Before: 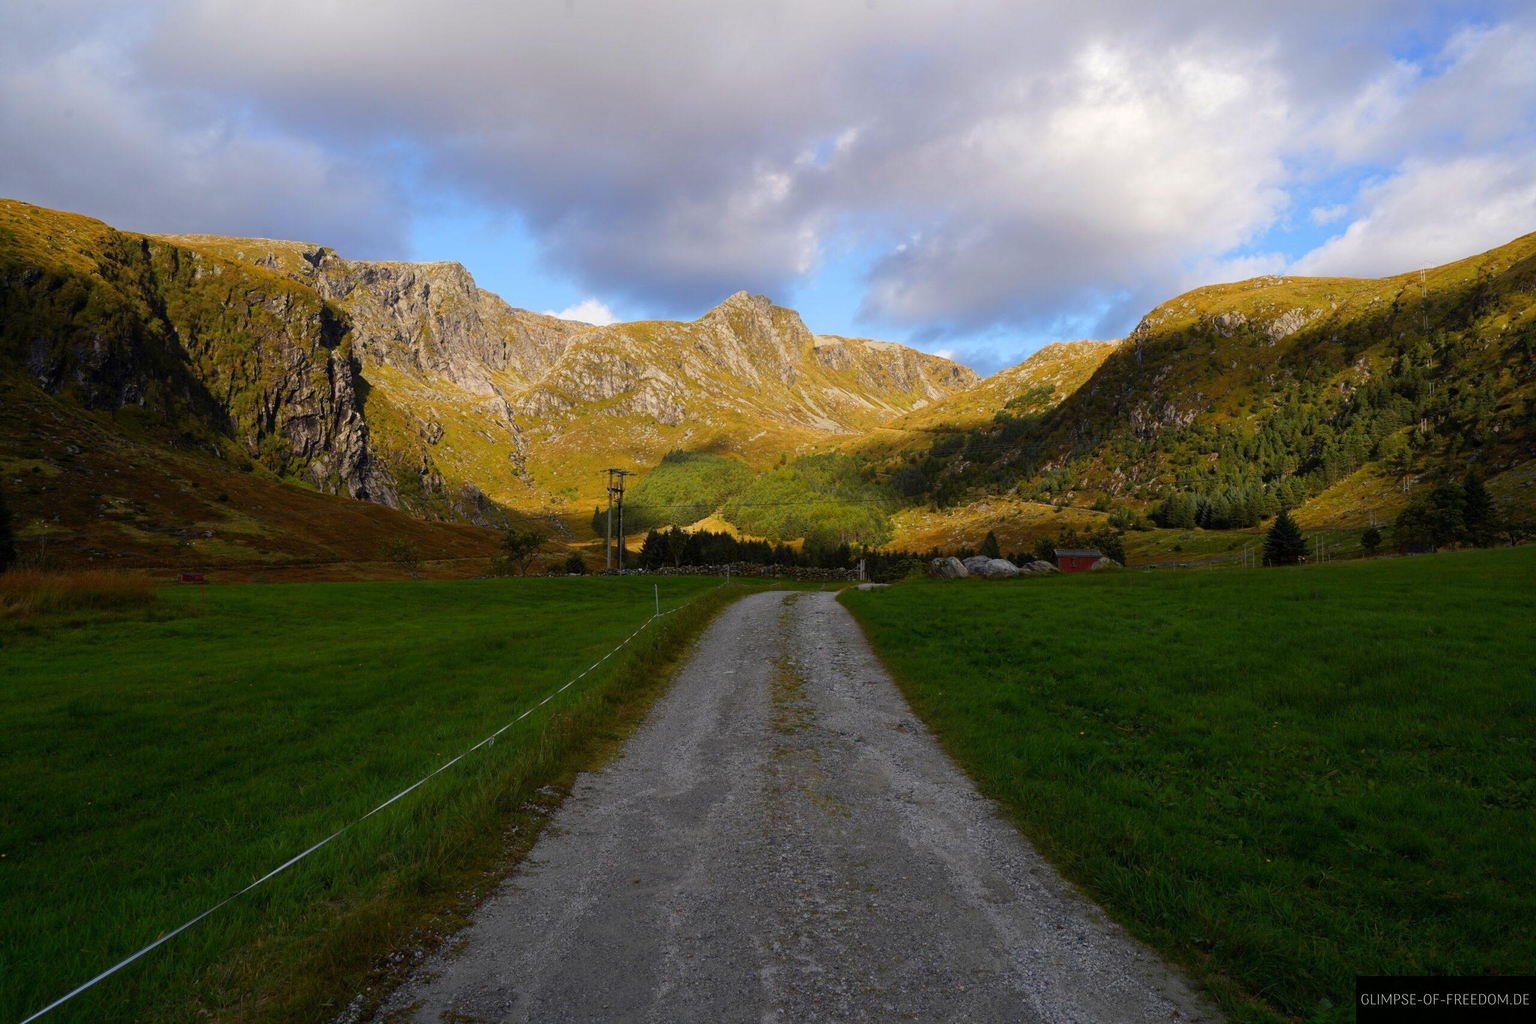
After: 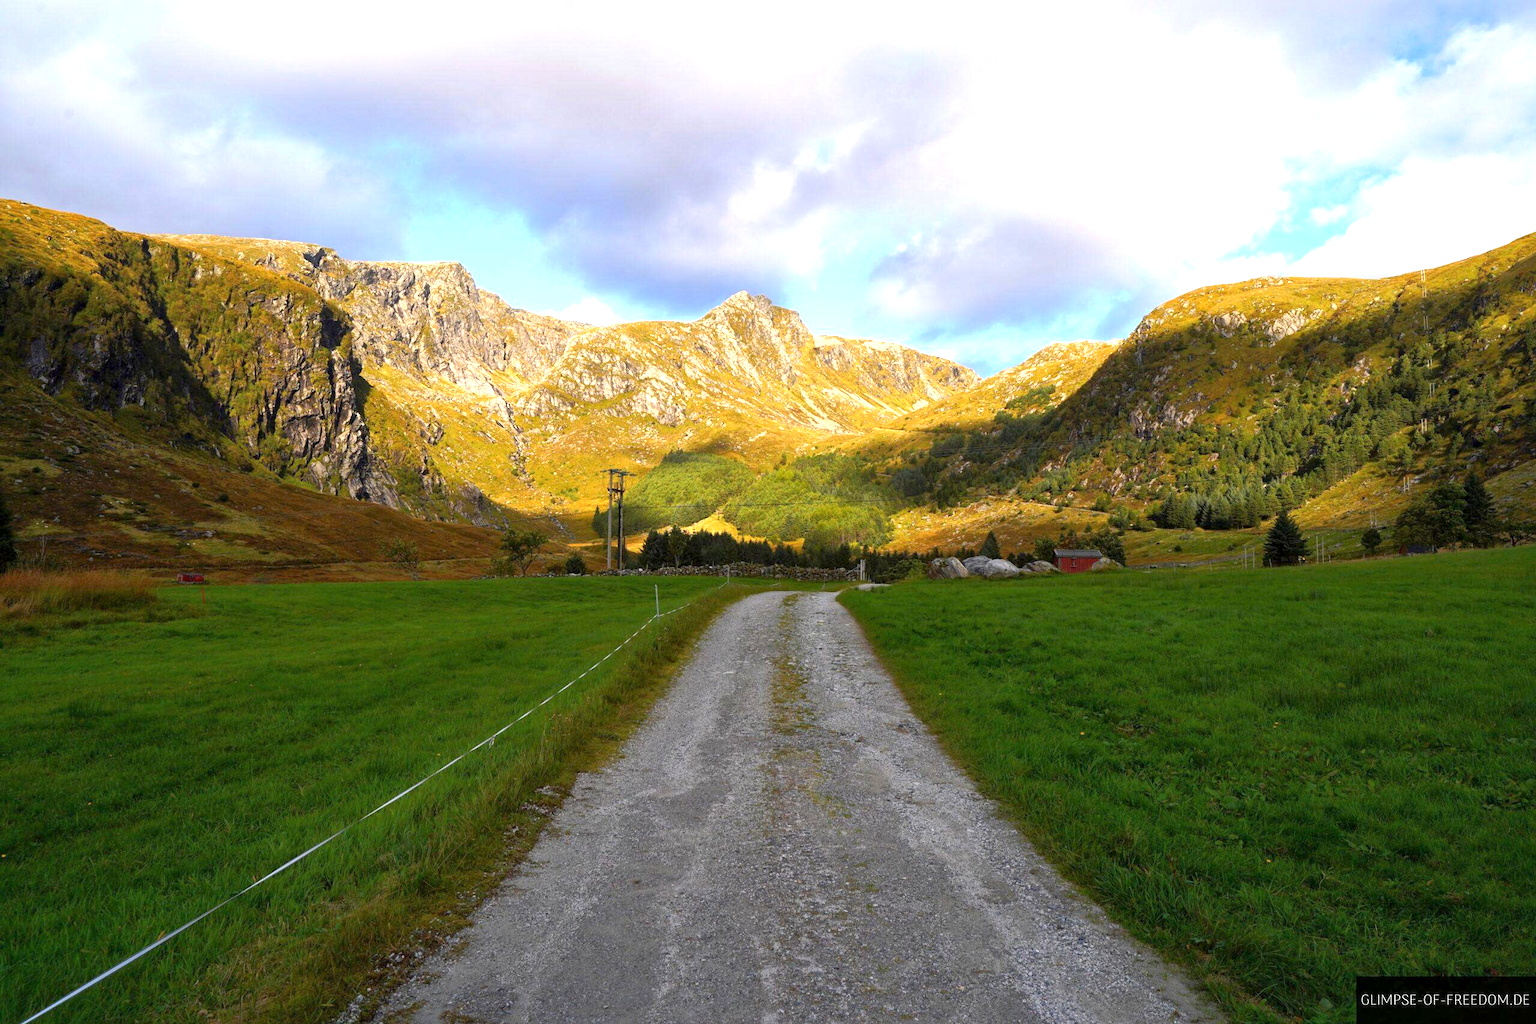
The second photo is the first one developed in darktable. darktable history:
exposure: black level correction 0, exposure 1.1 EV, compensate exposure bias true, compensate highlight preservation false
tone equalizer: -7 EV 0.13 EV, smoothing diameter 25%, edges refinement/feathering 10, preserve details guided filter
local contrast: mode bilateral grid, contrast 20, coarseness 50, detail 120%, midtone range 0.2
rgb curve: curves: ch0 [(0, 0) (0.053, 0.068) (0.122, 0.128) (1, 1)]
